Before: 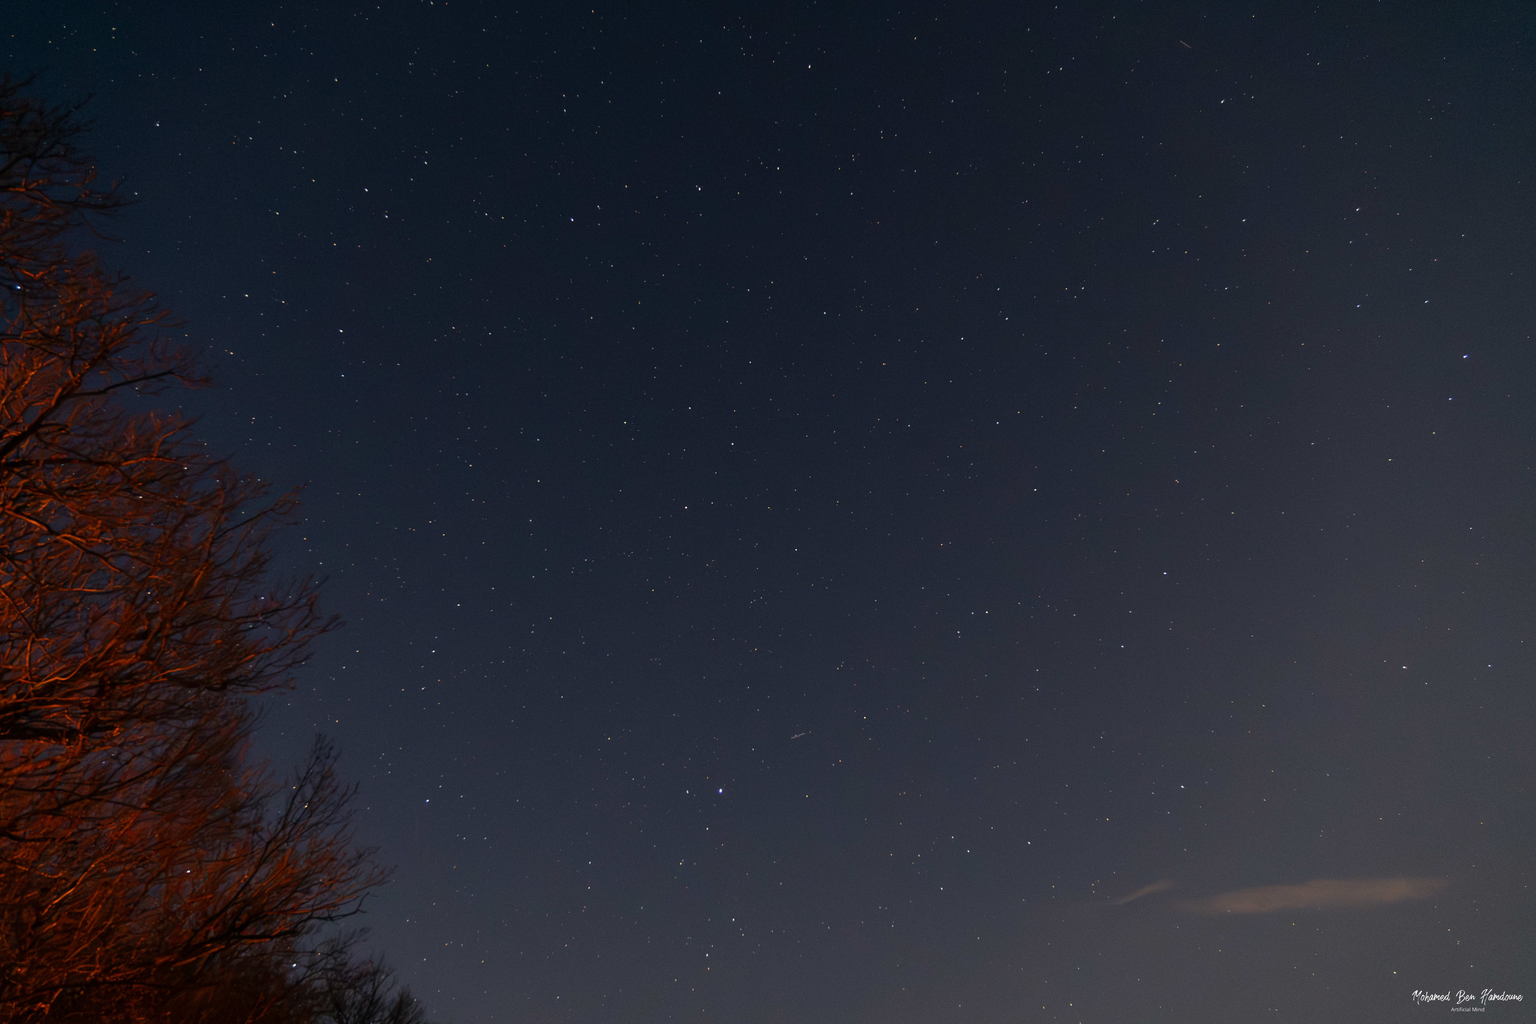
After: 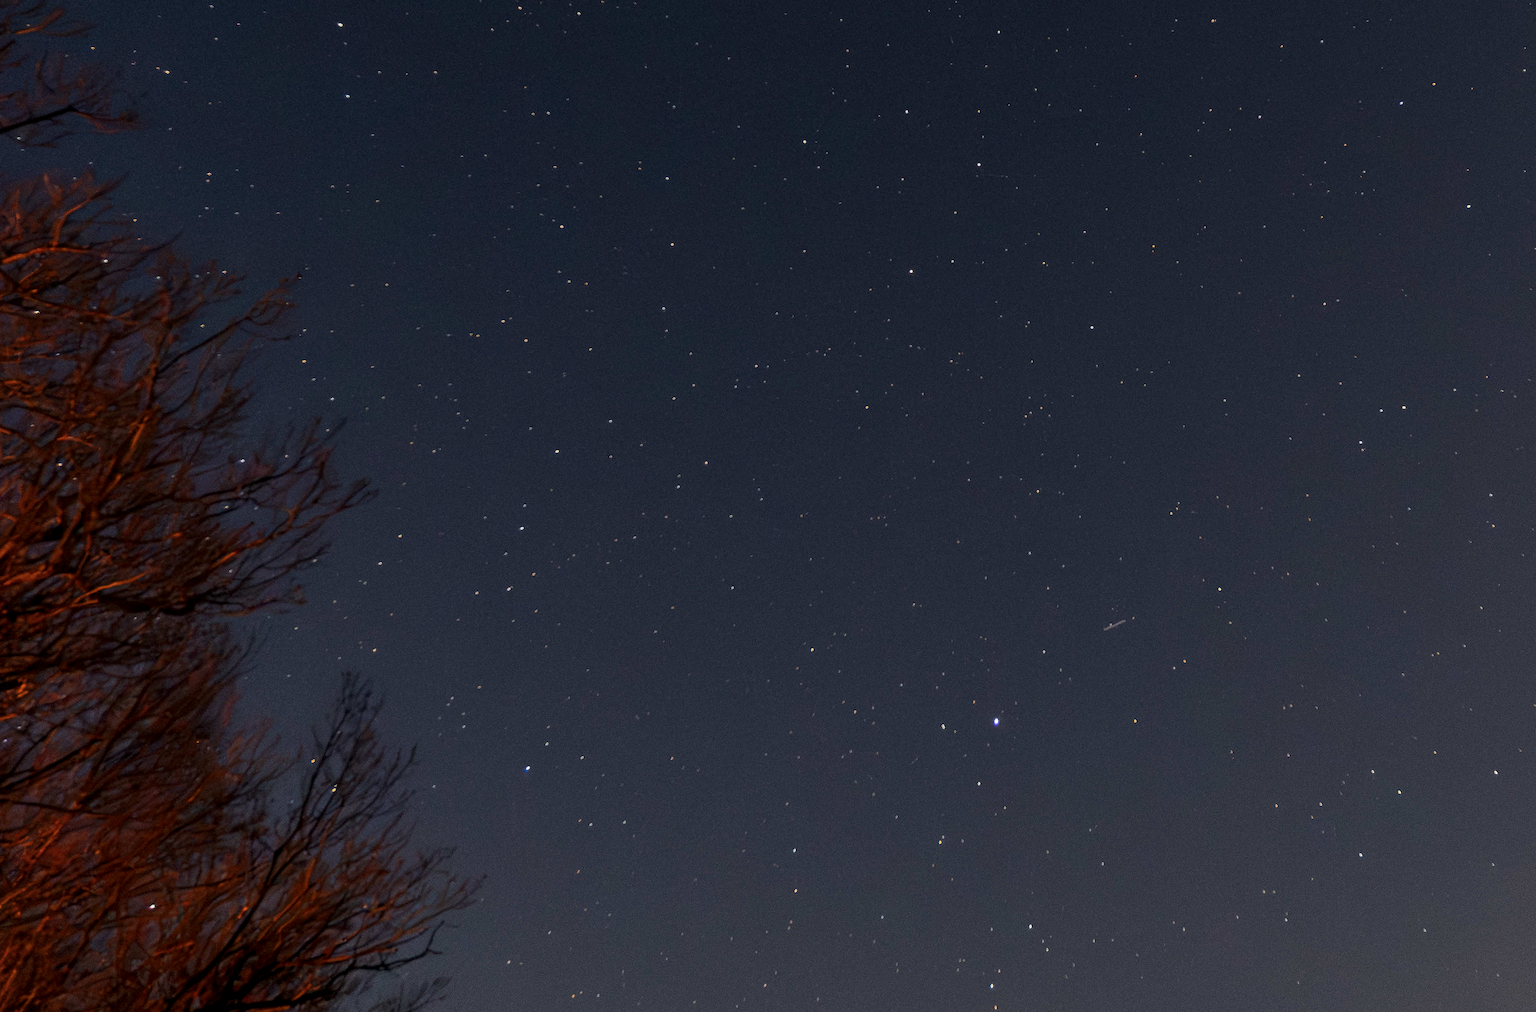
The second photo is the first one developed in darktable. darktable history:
crop and rotate: angle -0.82°, left 3.85%, top 31.828%, right 27.992%
local contrast: detail 130%
rotate and perspective: rotation -4.57°, crop left 0.054, crop right 0.944, crop top 0.087, crop bottom 0.914
